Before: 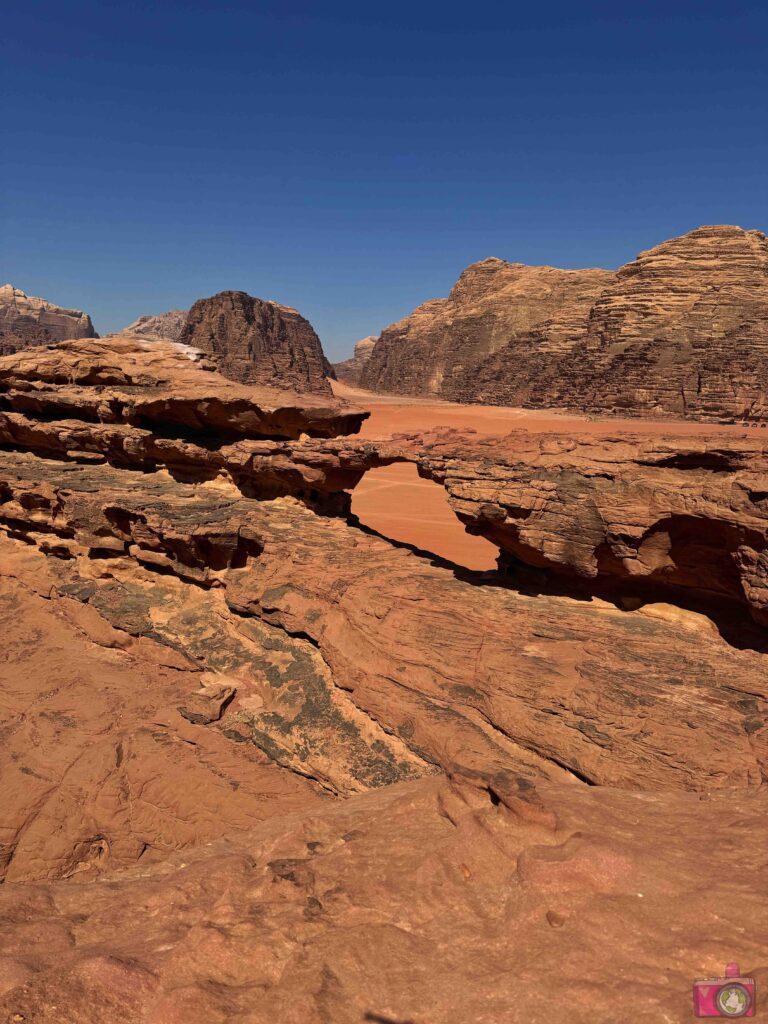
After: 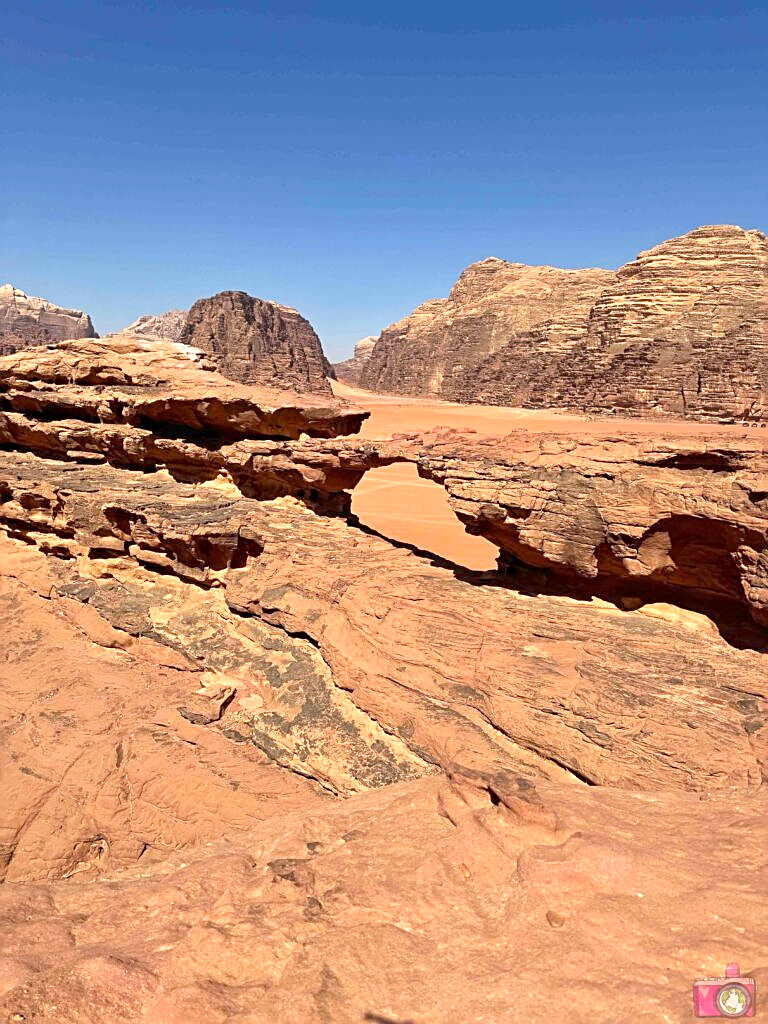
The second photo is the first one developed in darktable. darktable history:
sharpen: on, module defaults
exposure: exposure 0.781 EV, compensate highlight preservation false
